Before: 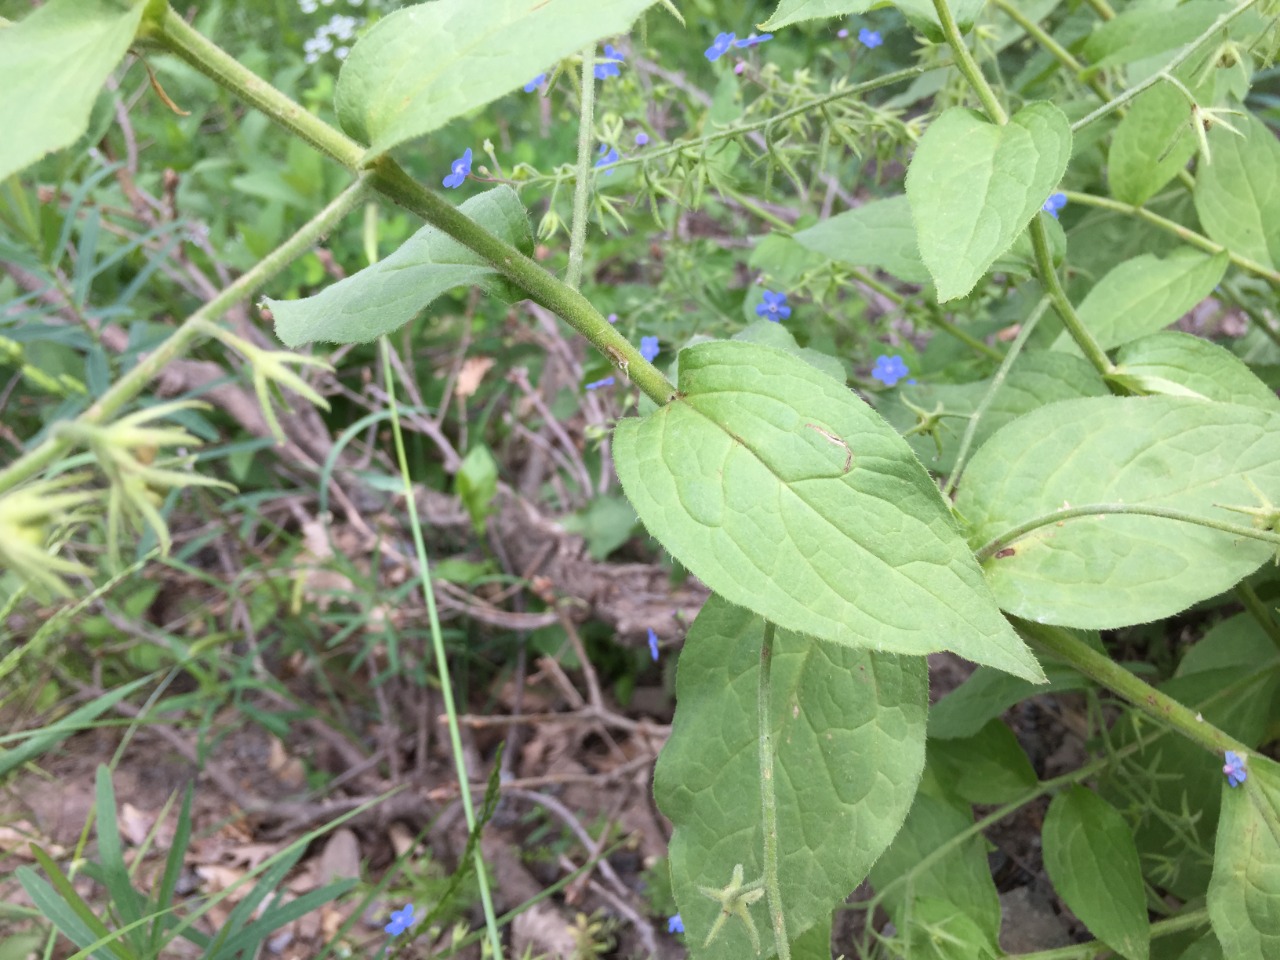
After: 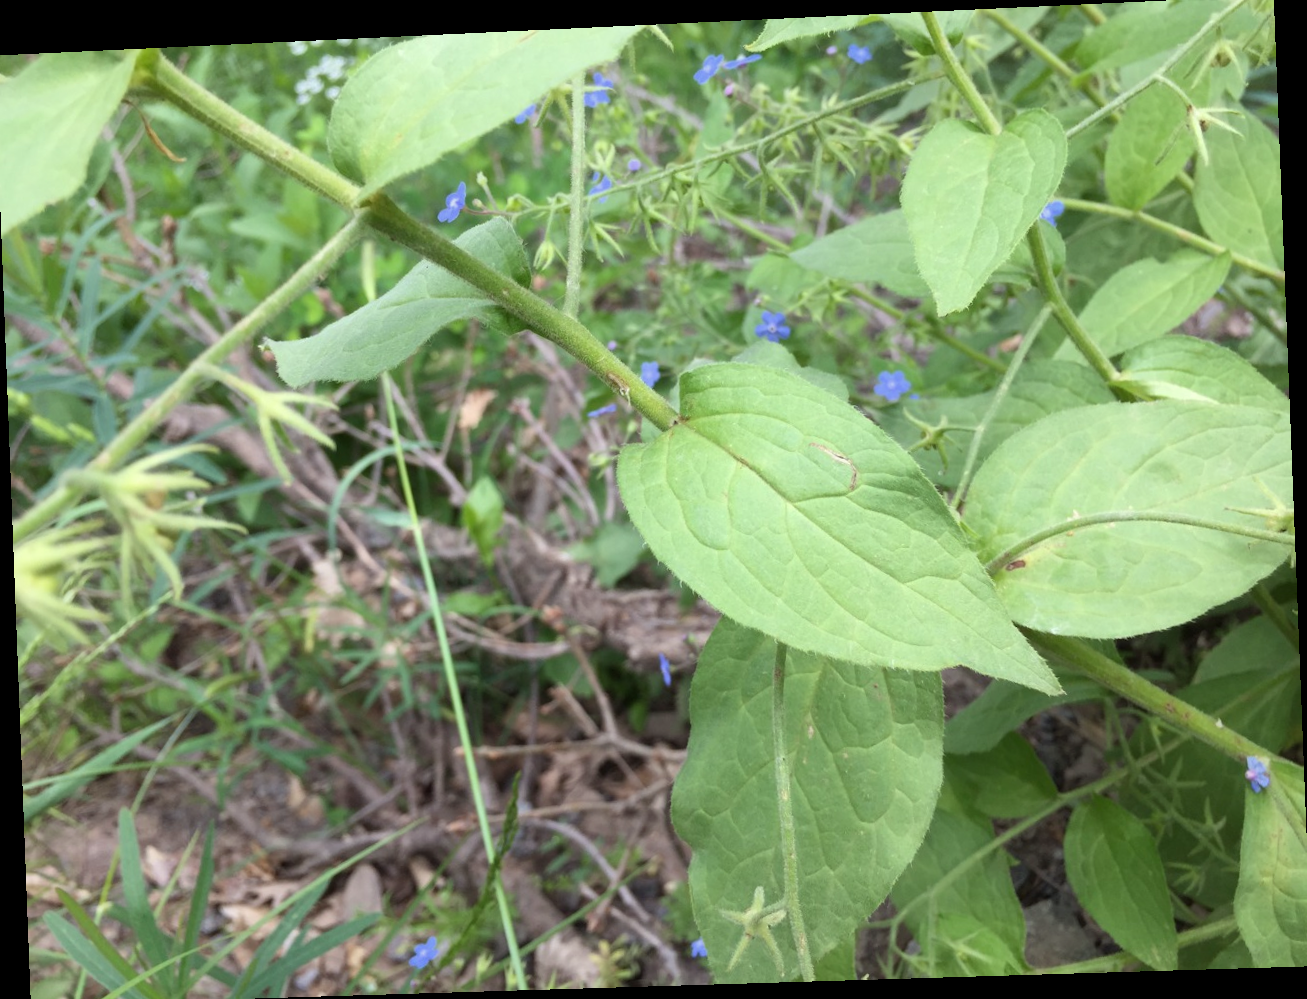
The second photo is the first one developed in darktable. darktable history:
color correction: highlights a* -4.73, highlights b* 5.06, saturation 0.97
rotate and perspective: rotation -2.22°, lens shift (horizontal) -0.022, automatic cropping off
crop: left 0.434%, top 0.485%, right 0.244%, bottom 0.386%
